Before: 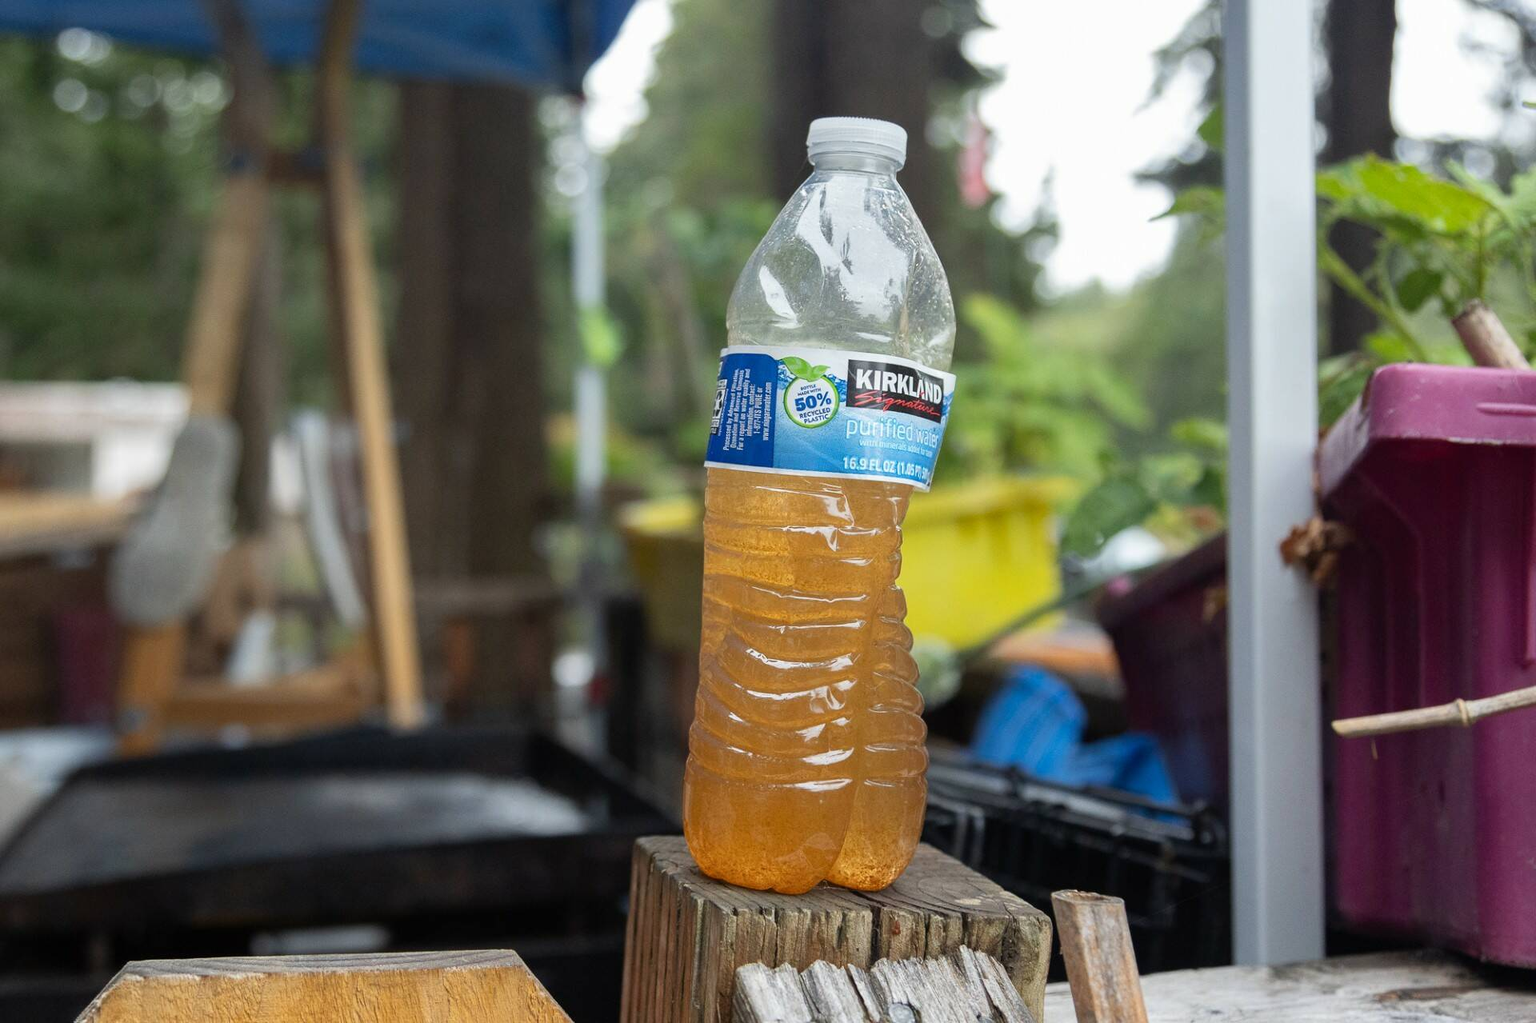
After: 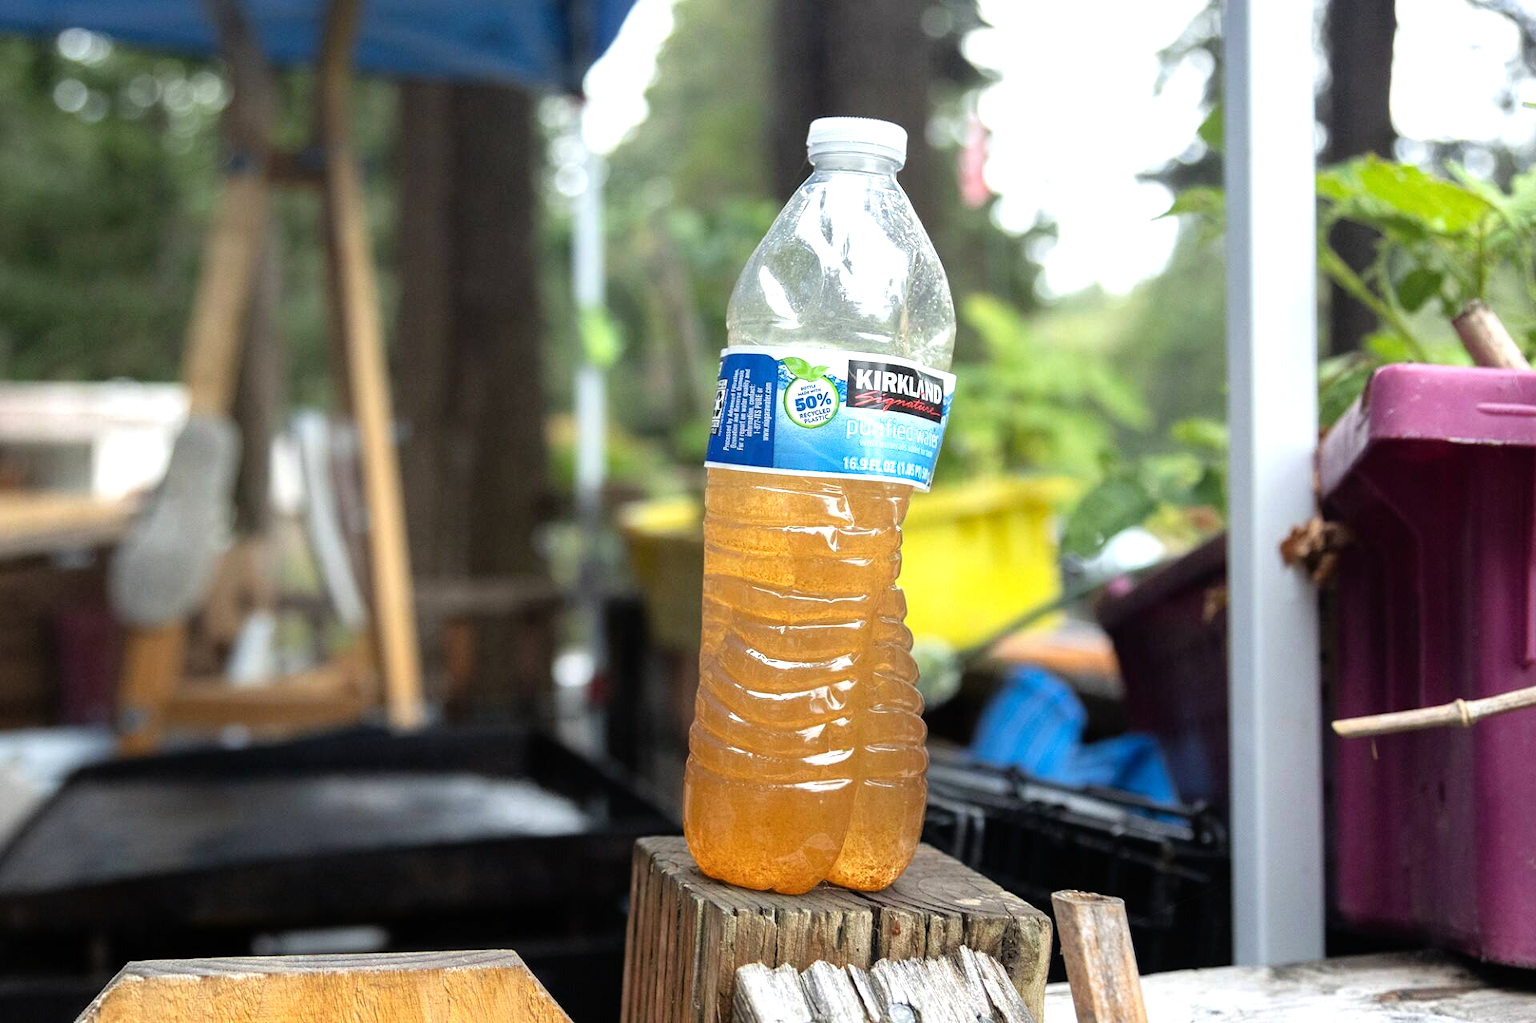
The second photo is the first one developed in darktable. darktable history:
tone equalizer: -8 EV -0.787 EV, -7 EV -0.711 EV, -6 EV -0.618 EV, -5 EV -0.395 EV, -3 EV 0.397 EV, -2 EV 0.6 EV, -1 EV 0.687 EV, +0 EV 0.772 EV
